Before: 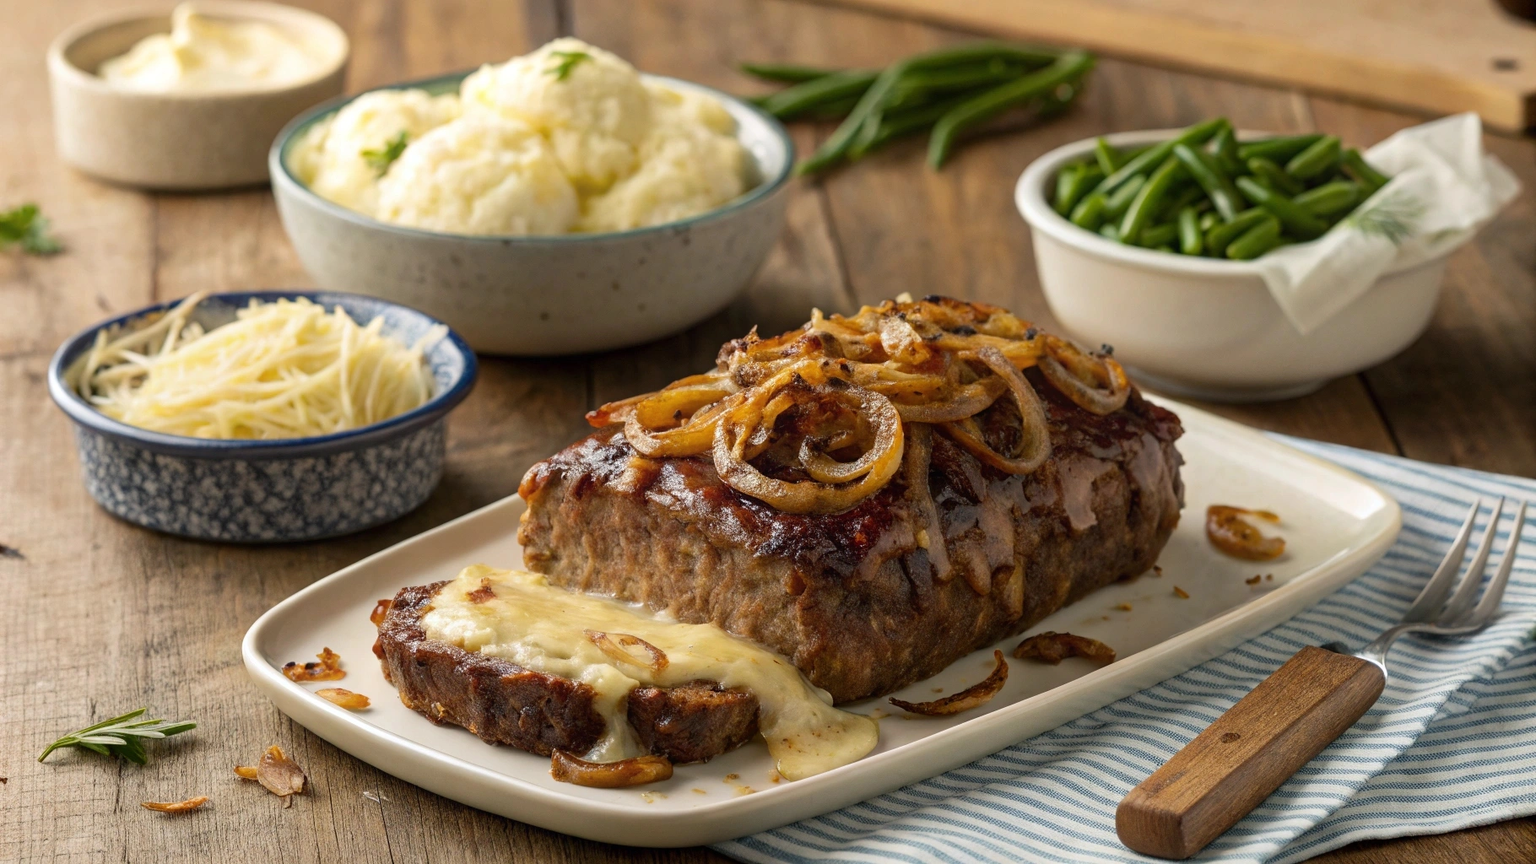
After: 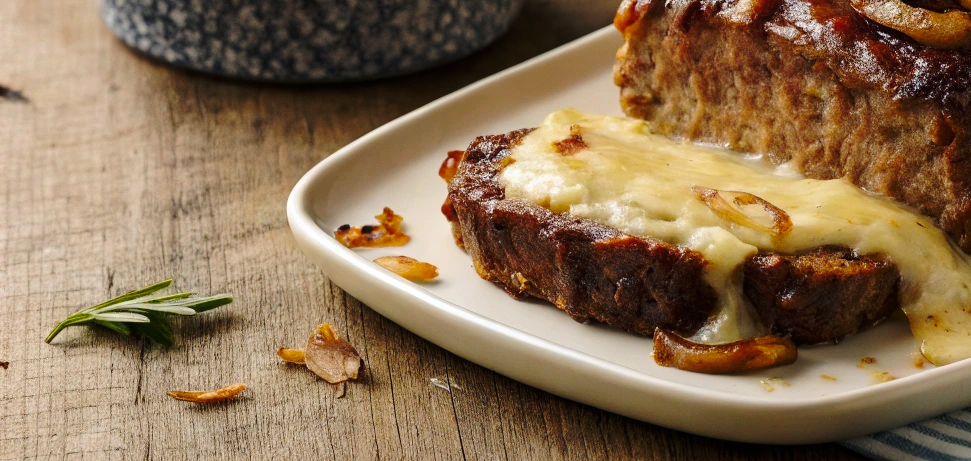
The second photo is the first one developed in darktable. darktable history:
crop and rotate: top 54.778%, right 46.61%, bottom 0.159%
base curve: curves: ch0 [(0, 0) (0.073, 0.04) (0.157, 0.139) (0.492, 0.492) (0.758, 0.758) (1, 1)], preserve colors none
